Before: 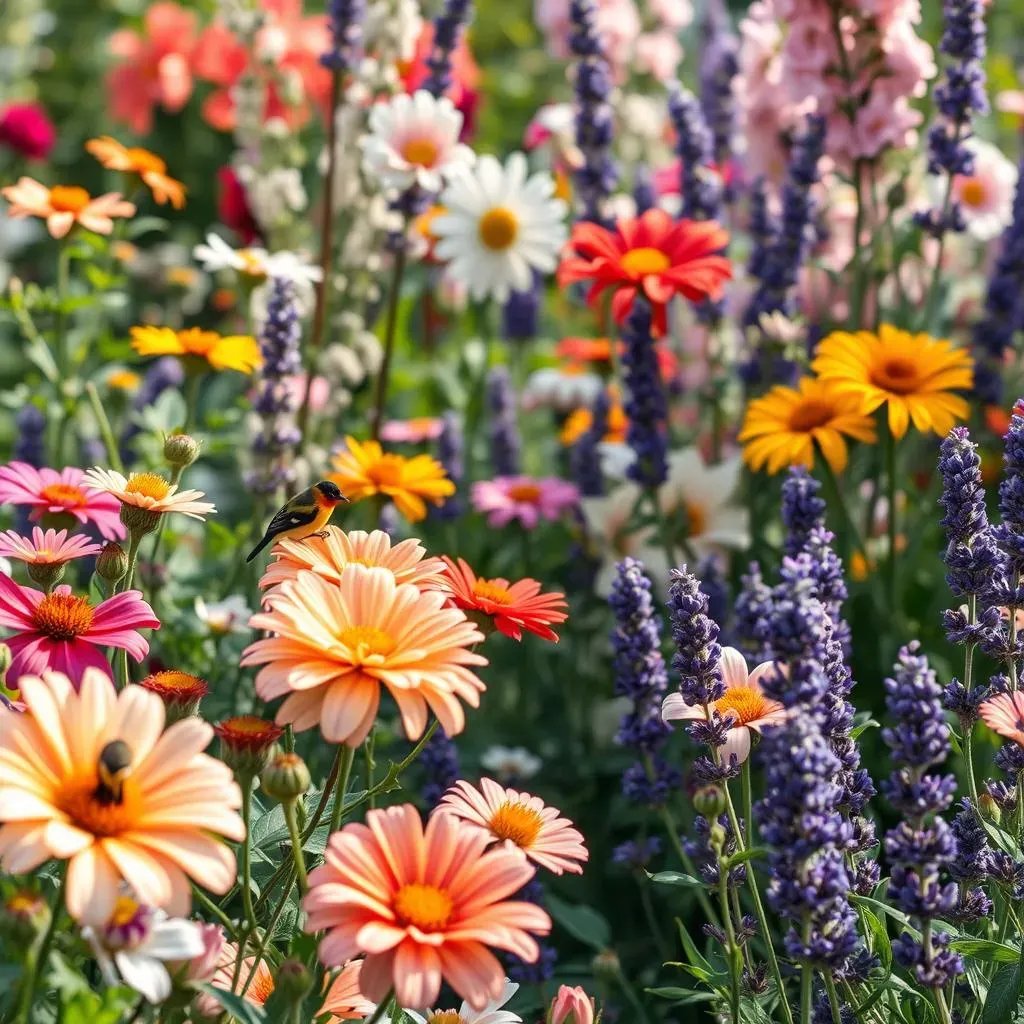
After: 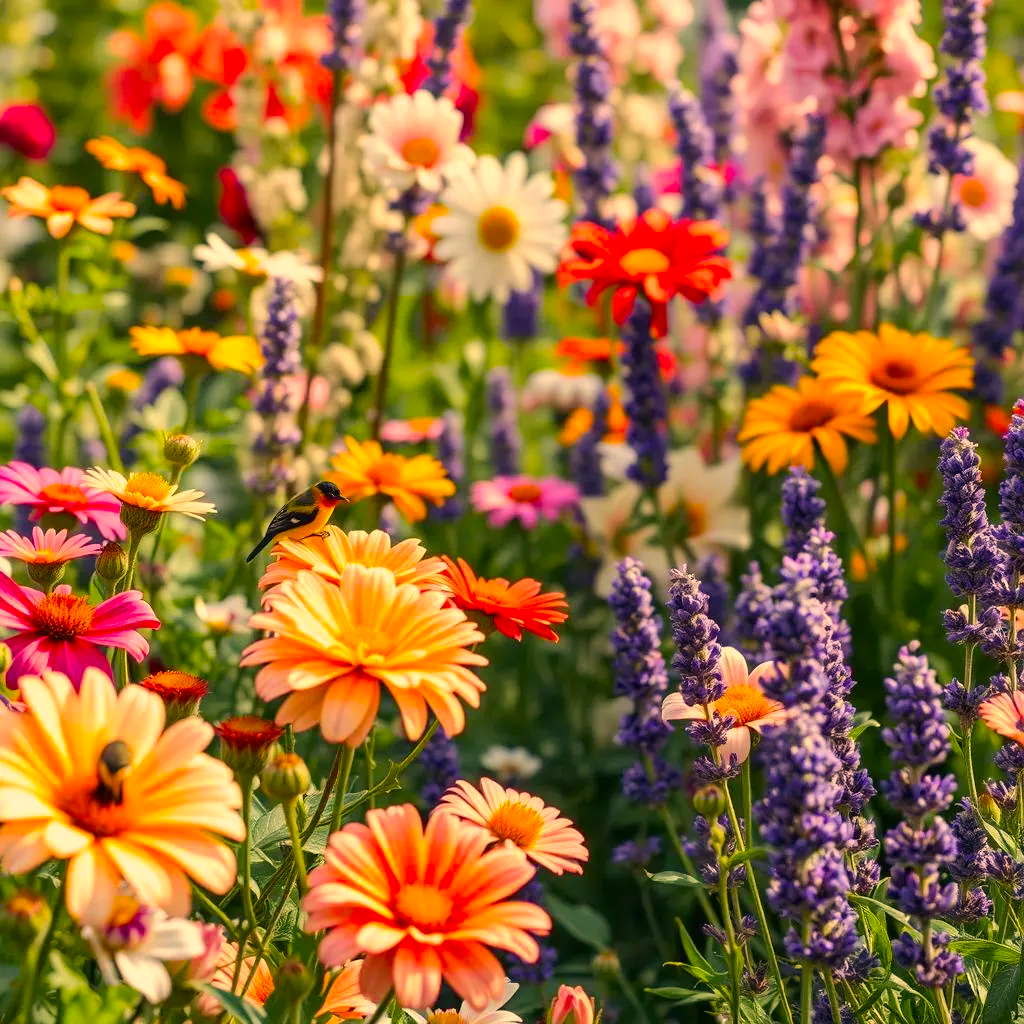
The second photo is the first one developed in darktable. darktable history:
color correction: highlights a* 15, highlights b* 31.55
color balance rgb: perceptual saturation grading › global saturation 25%, perceptual brilliance grading › mid-tones 10%, perceptual brilliance grading › shadows 15%, global vibrance 20%
